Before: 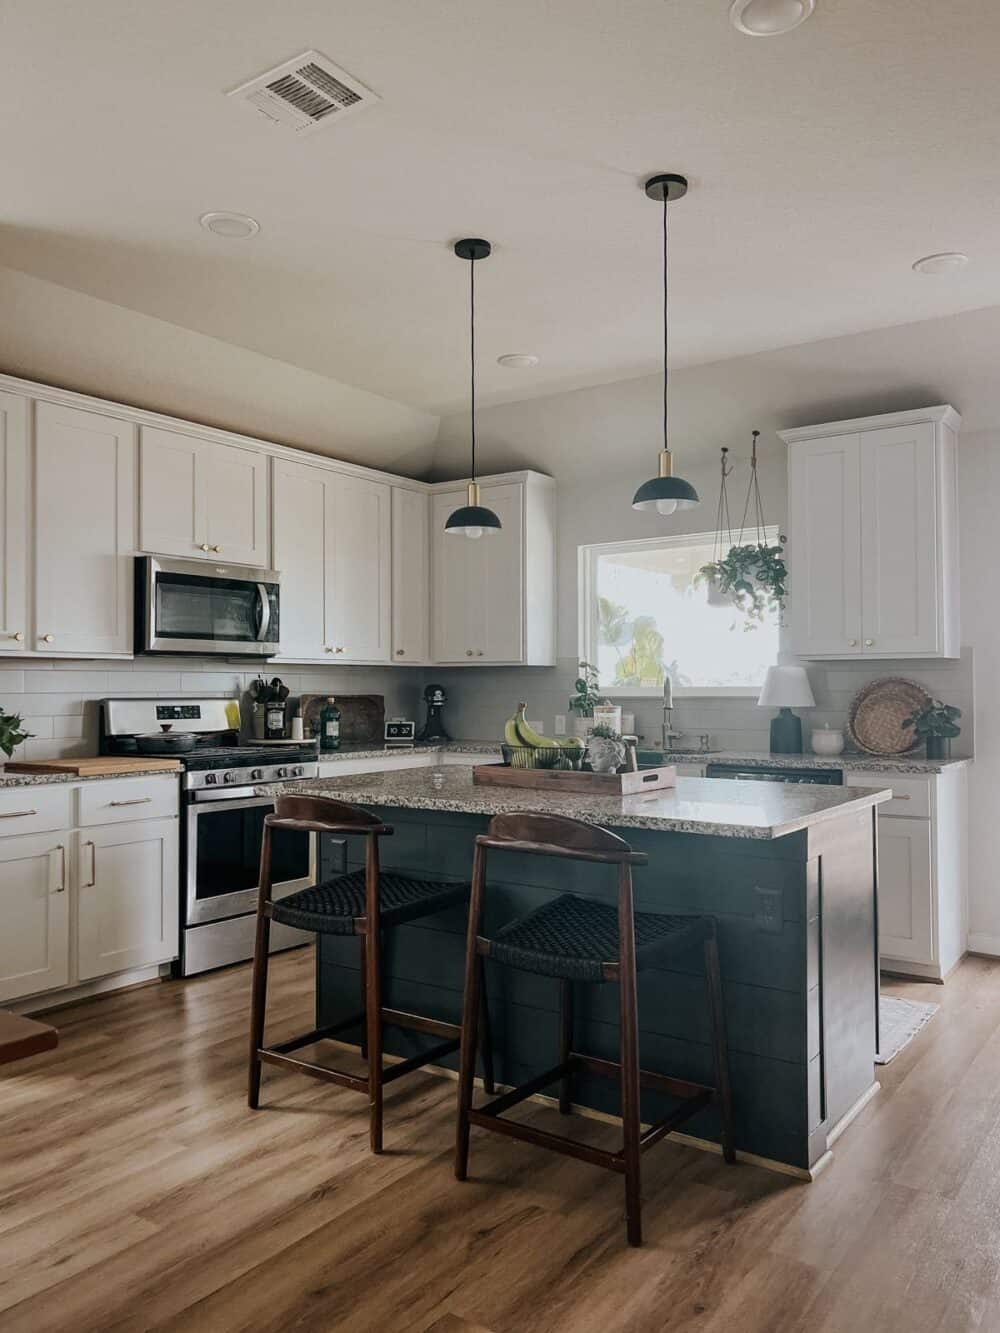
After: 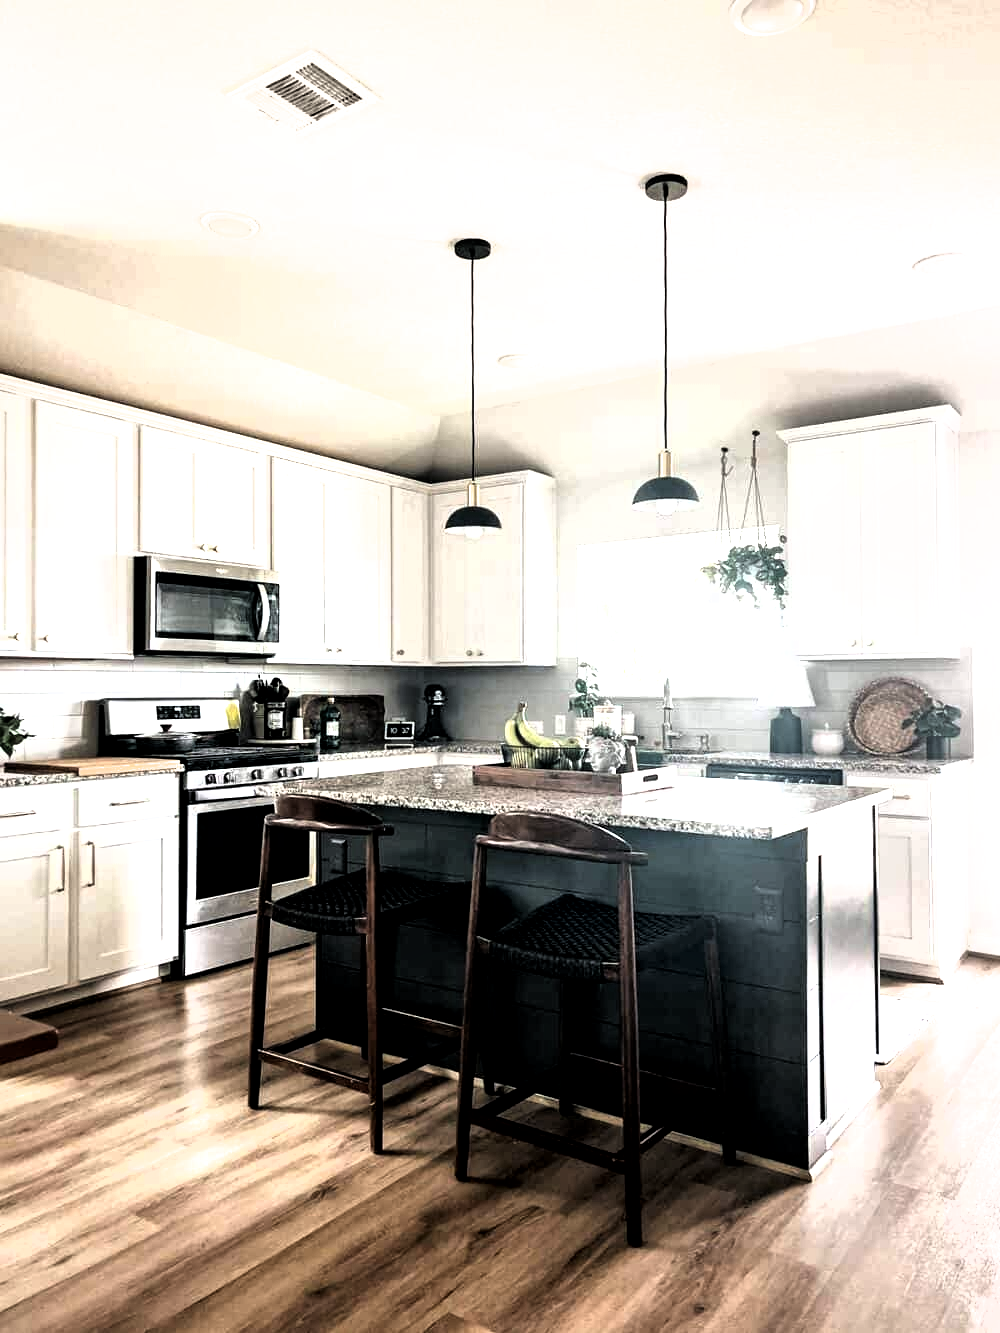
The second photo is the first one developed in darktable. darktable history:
local contrast: mode bilateral grid, contrast 20, coarseness 50, detail 130%, midtone range 0.2
exposure: black level correction 0, exposure 0.95 EV, compensate exposure bias true, compensate highlight preservation false
filmic rgb: black relative exposure -8.2 EV, white relative exposure 2.2 EV, threshold 3 EV, hardness 7.11, latitude 85.74%, contrast 1.696, highlights saturation mix -4%, shadows ↔ highlights balance -2.69%, color science v5 (2021), contrast in shadows safe, contrast in highlights safe, enable highlight reconstruction true
